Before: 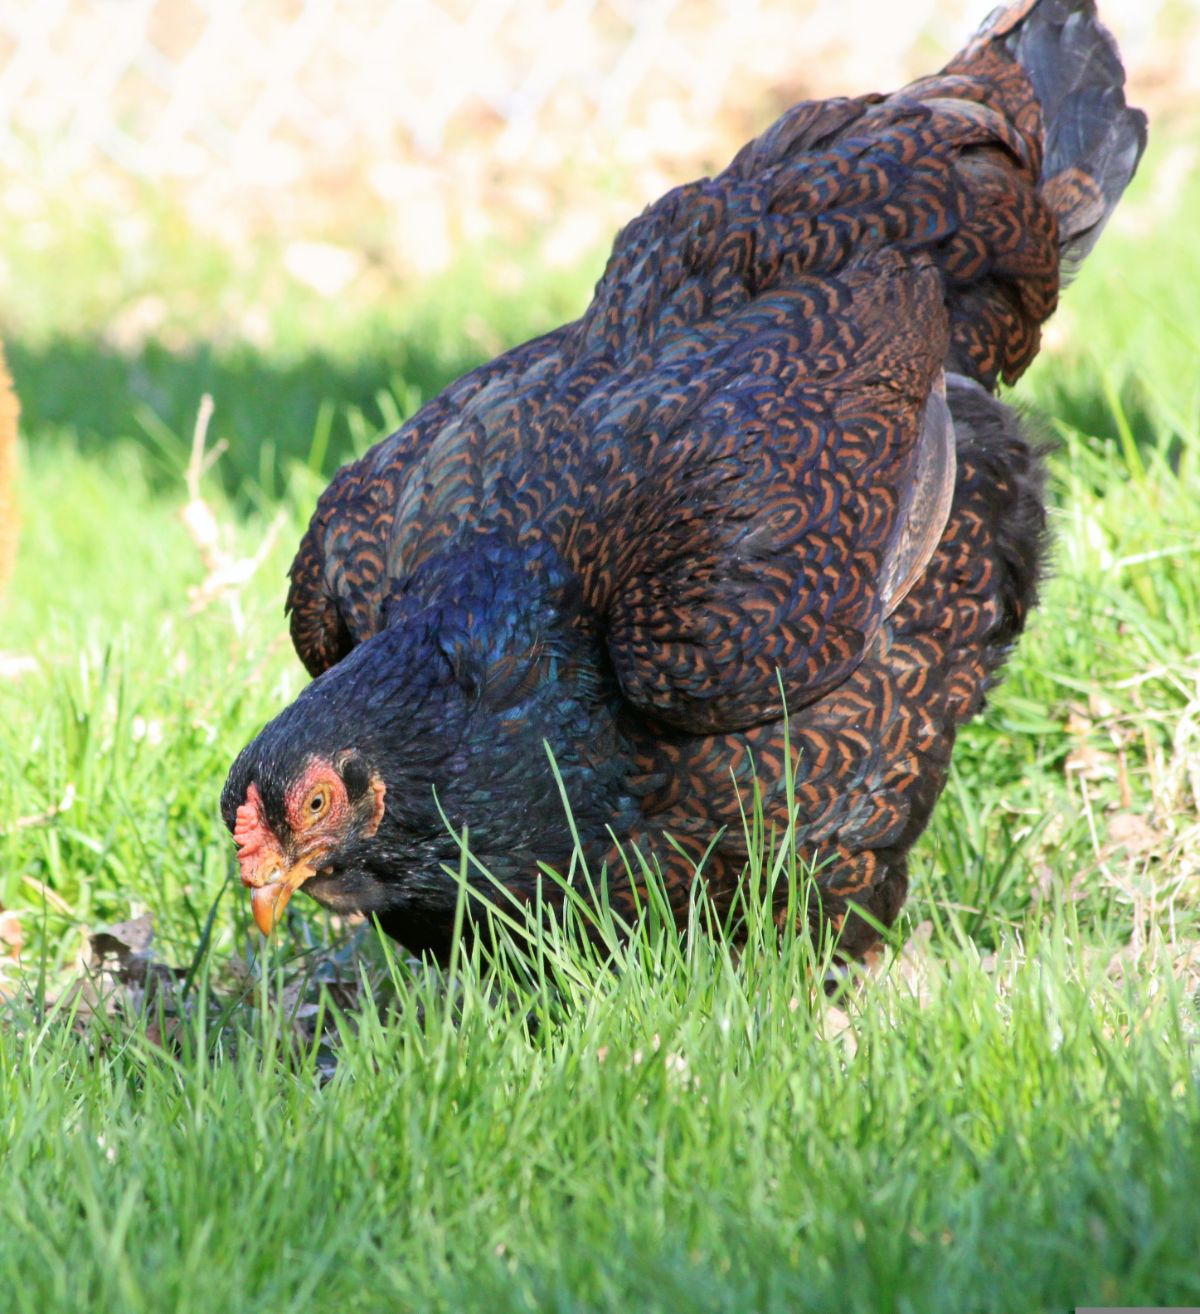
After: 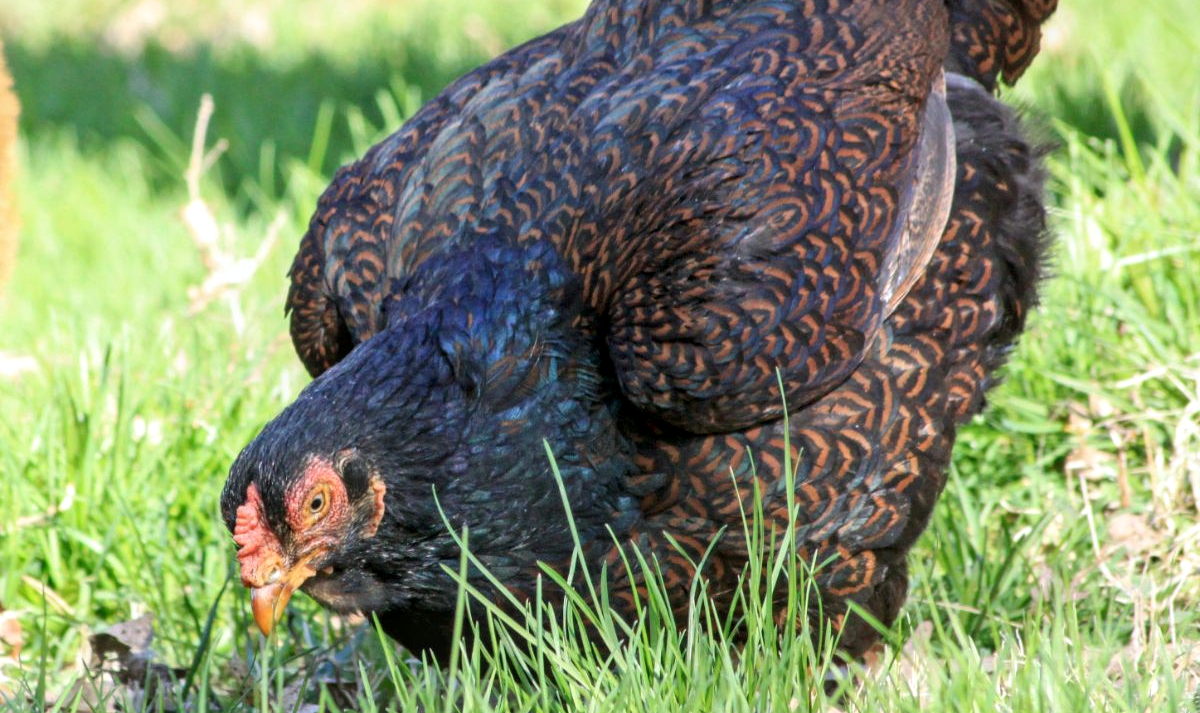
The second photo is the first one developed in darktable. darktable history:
local contrast: on, module defaults
crop and rotate: top 22.898%, bottom 22.77%
